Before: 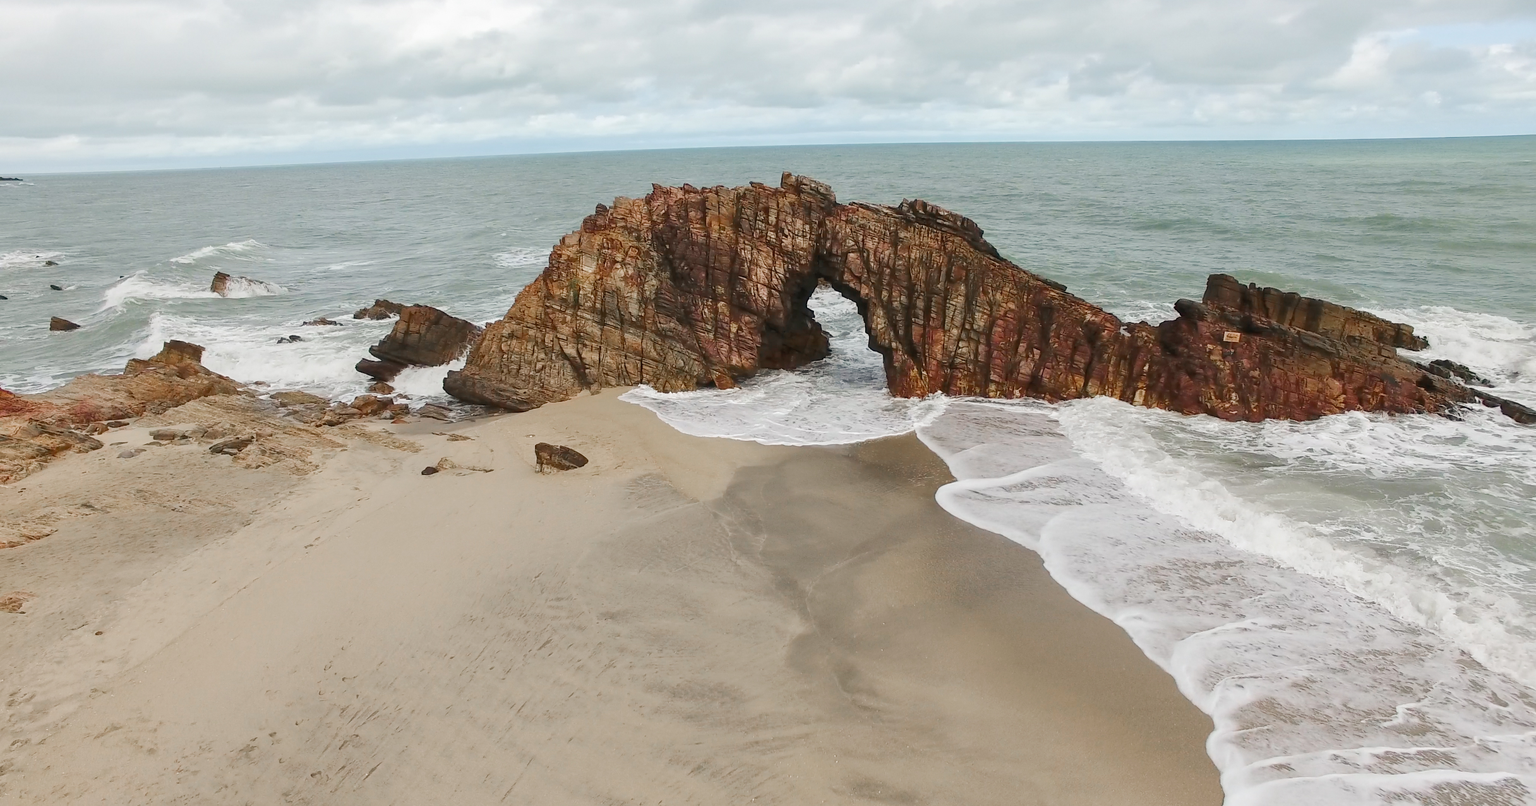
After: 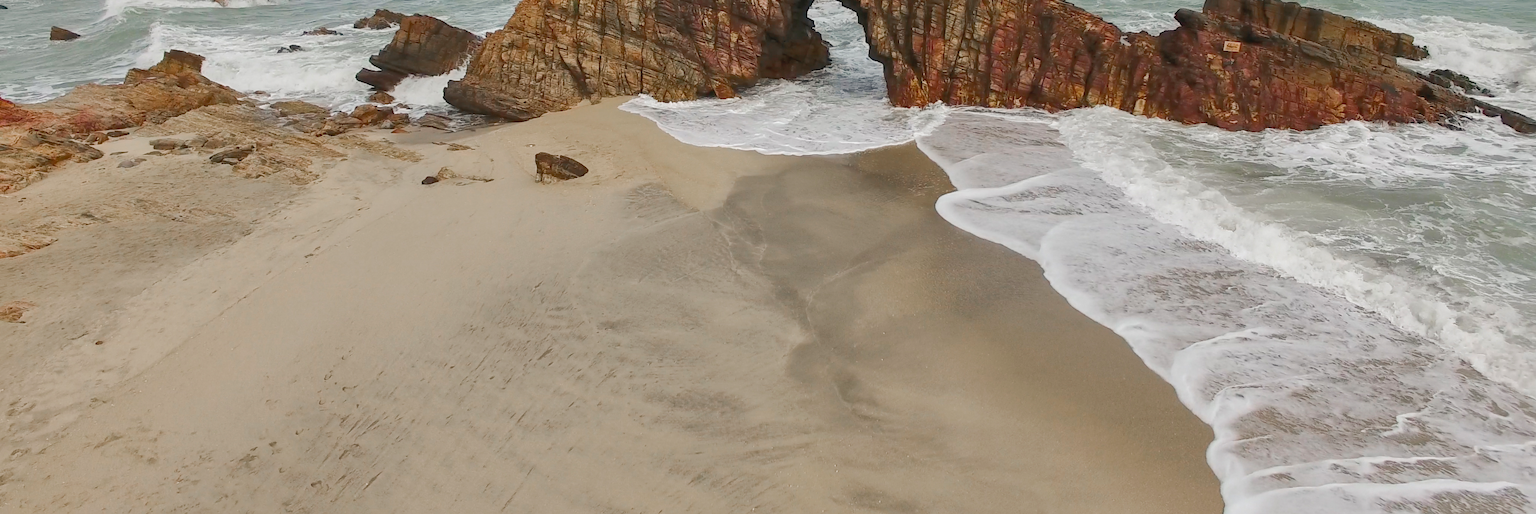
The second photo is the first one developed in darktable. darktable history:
shadows and highlights: on, module defaults
color balance rgb: shadows lift › luminance -9.198%, perceptual saturation grading › global saturation 9.632%, global vibrance 9.905%
crop and rotate: top 36.122%
